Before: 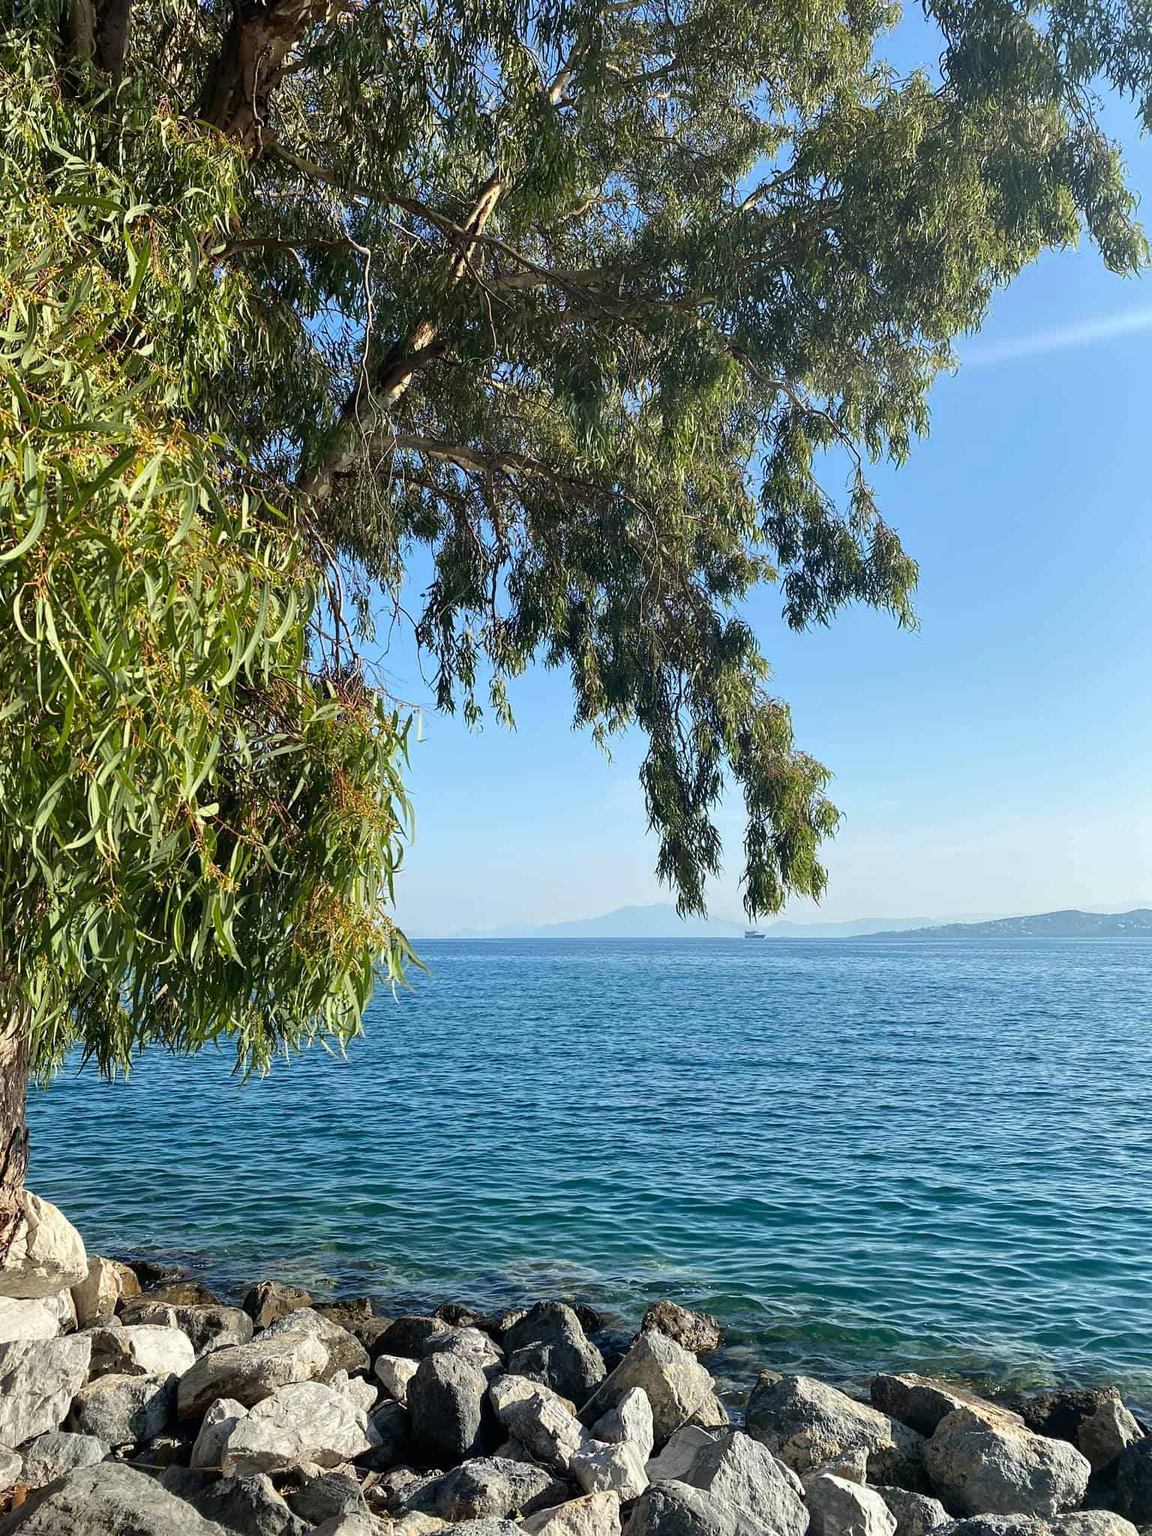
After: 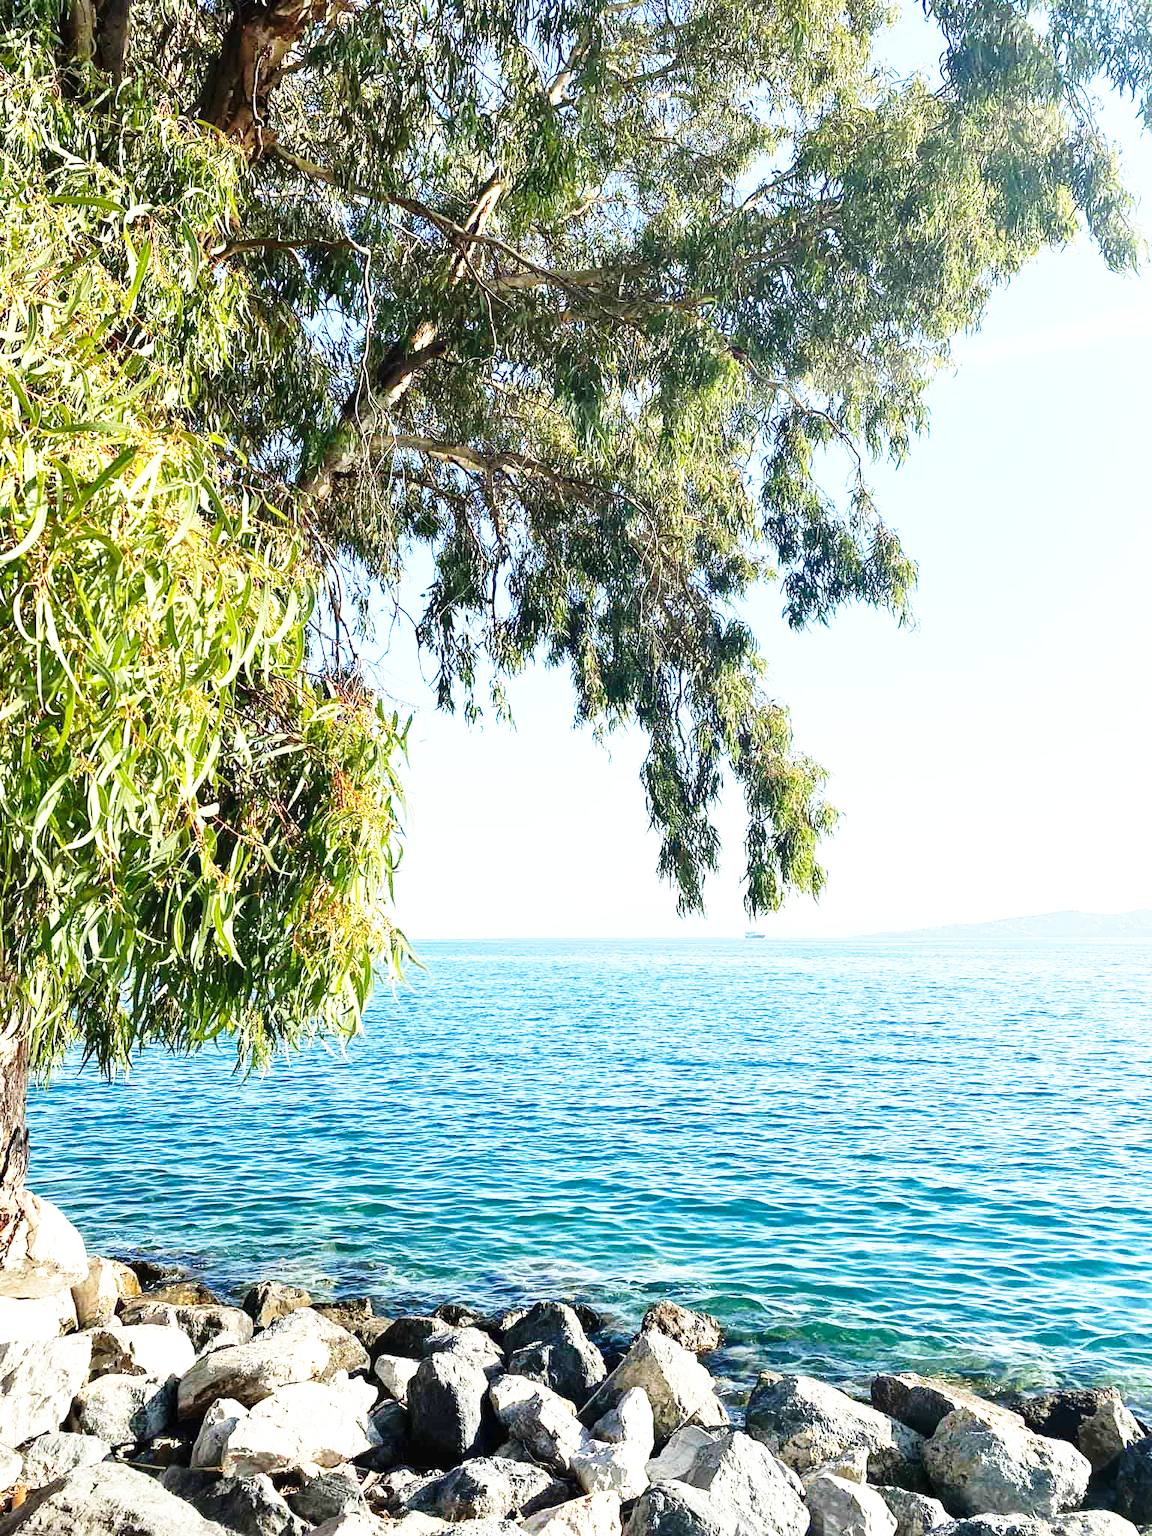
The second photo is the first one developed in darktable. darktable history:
base curve: curves: ch0 [(0, 0) (0.026, 0.03) (0.109, 0.232) (0.351, 0.748) (0.669, 0.968) (1, 1)], preserve colors none
exposure: black level correction 0, exposure 0.691 EV, compensate highlight preservation false
